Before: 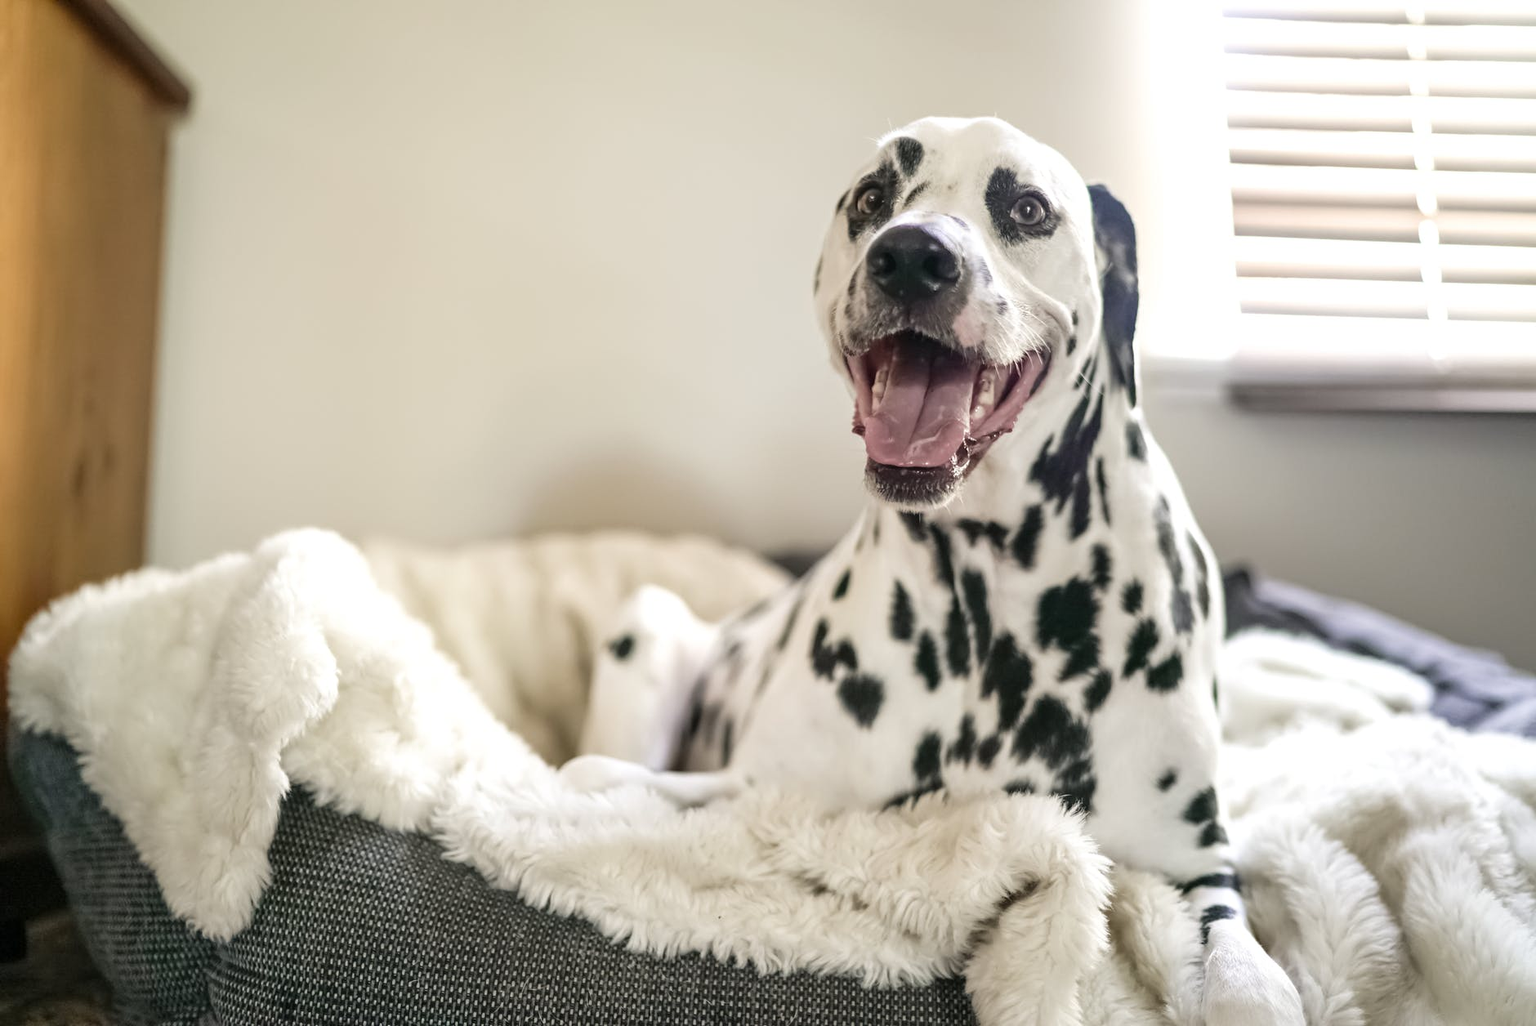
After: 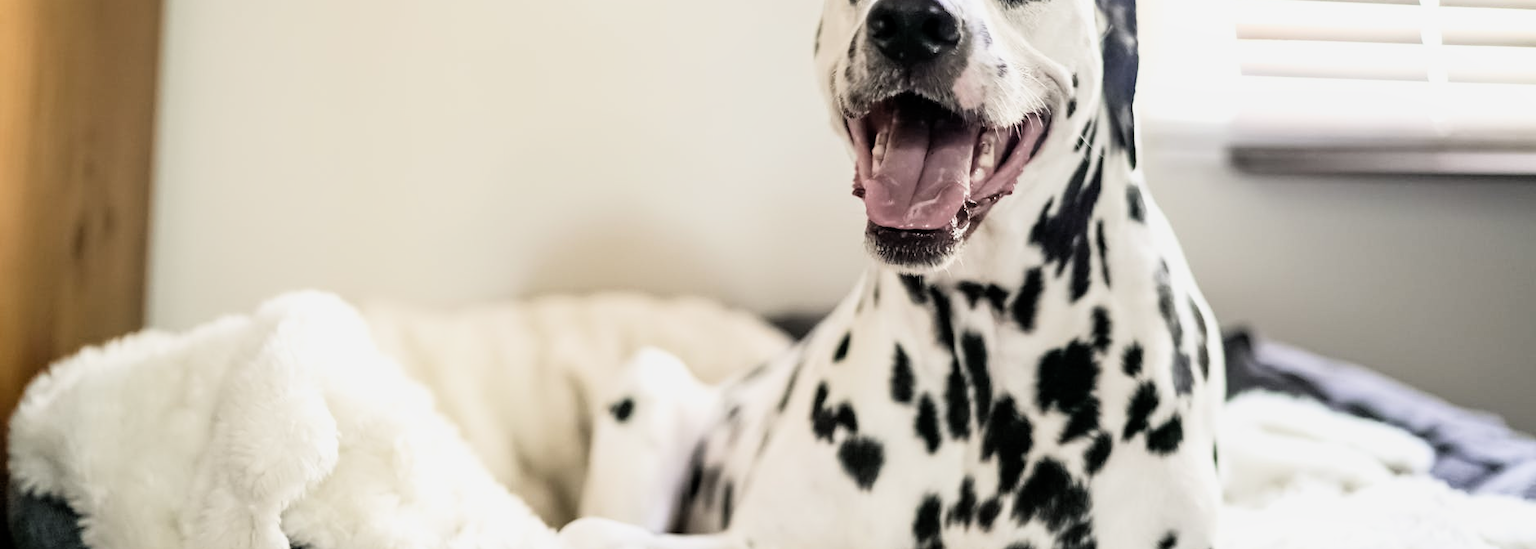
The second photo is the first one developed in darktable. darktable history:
crop and rotate: top 23.17%, bottom 23.208%
shadows and highlights: shadows -0.522, highlights 41.31
filmic rgb: middle gray luminance 12.56%, black relative exposure -10.12 EV, white relative exposure 3.47 EV, threshold 5.97 EV, target black luminance 0%, hardness 5.75, latitude 45.08%, contrast 1.221, highlights saturation mix 6.41%, shadows ↔ highlights balance 26.78%, enable highlight reconstruction true
